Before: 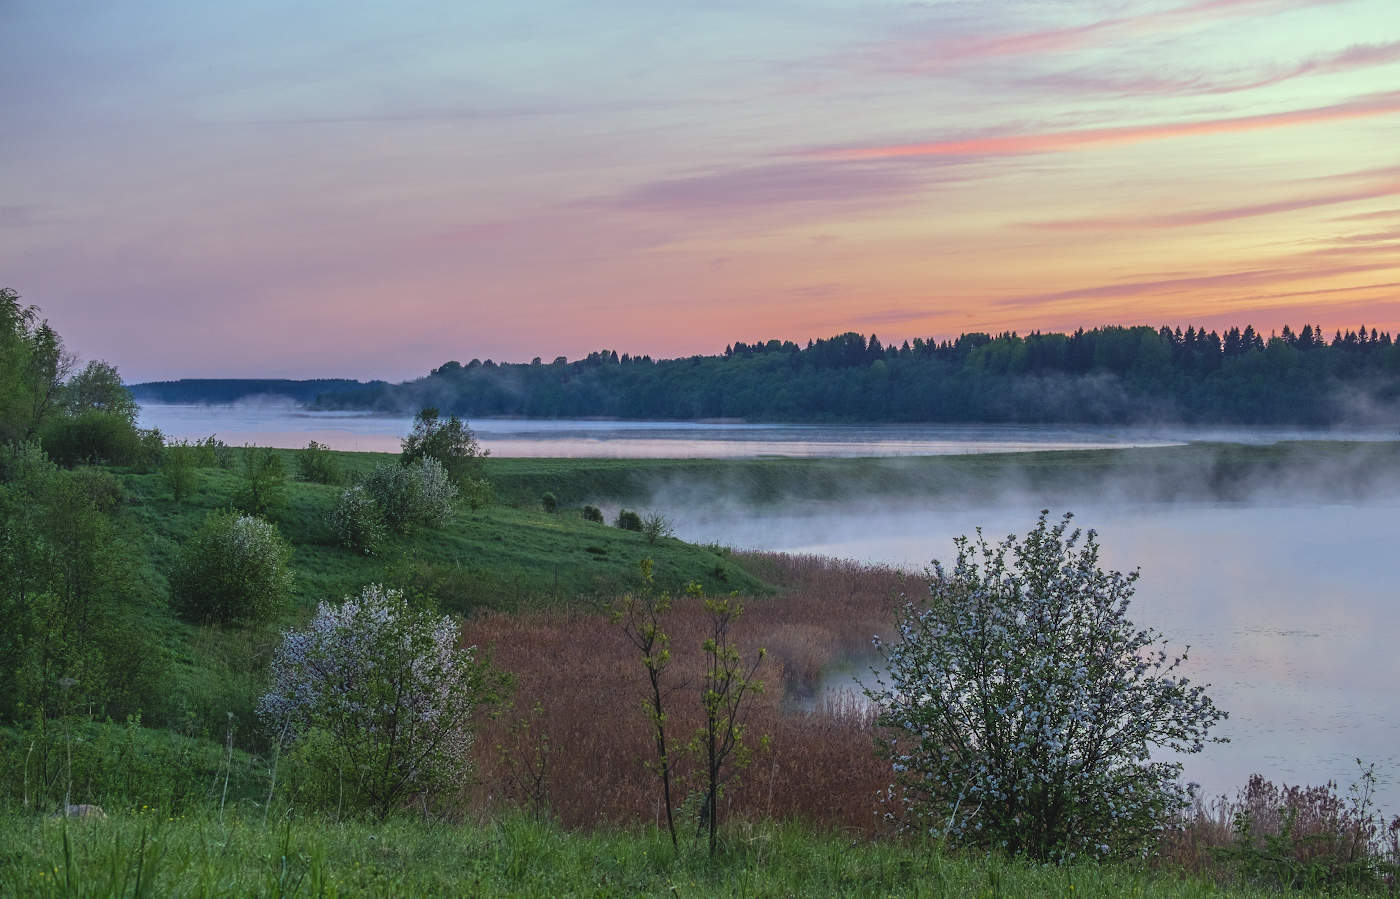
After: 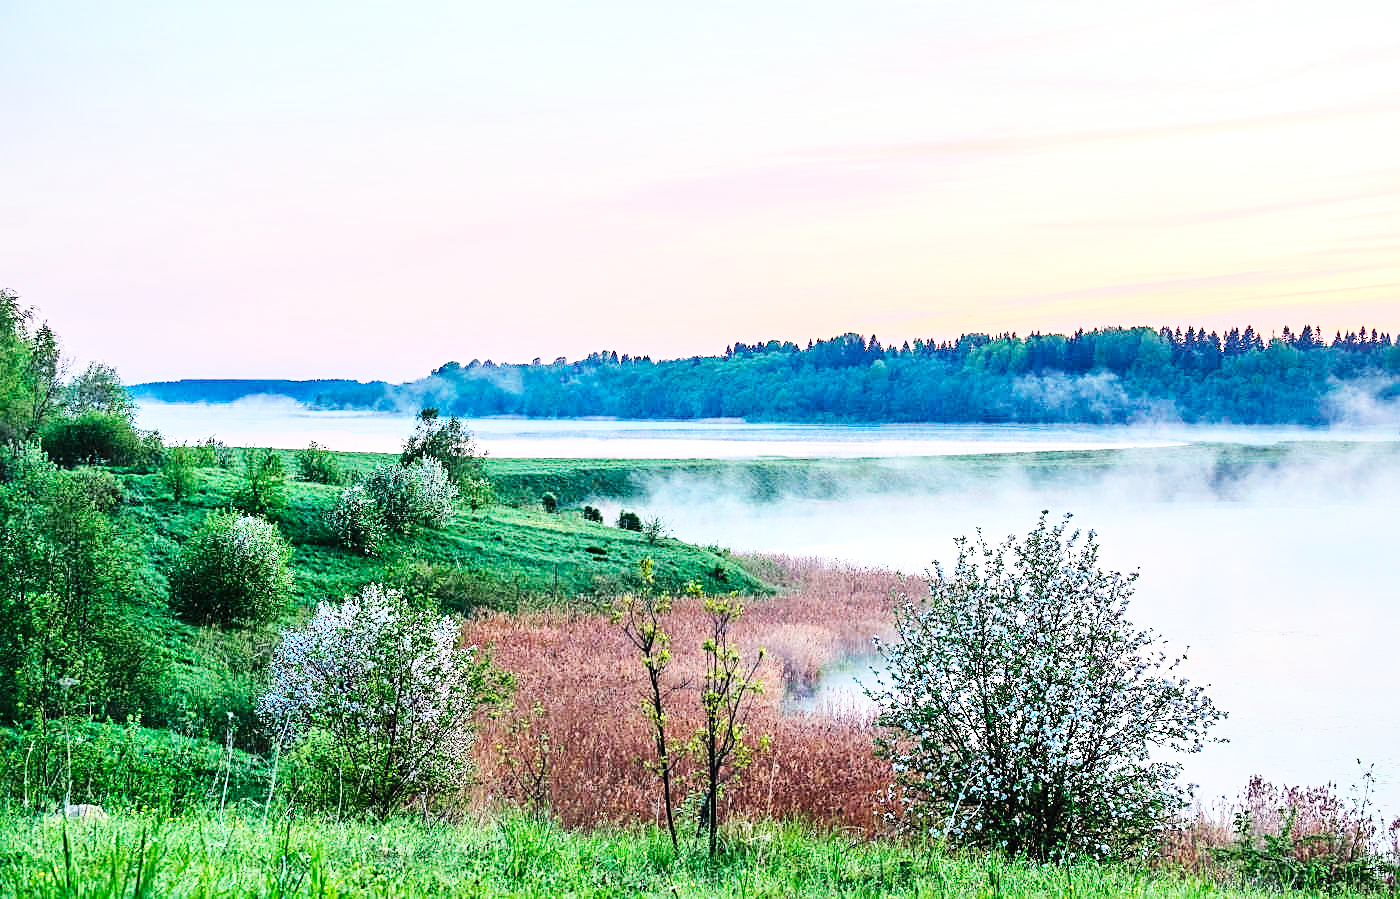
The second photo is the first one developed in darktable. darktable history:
tone equalizer: -7 EV 0.145 EV, -6 EV 0.622 EV, -5 EV 1.16 EV, -4 EV 1.29 EV, -3 EV 1.13 EV, -2 EV 0.6 EV, -1 EV 0.163 EV, edges refinement/feathering 500, mask exposure compensation -1.57 EV, preserve details no
local contrast: mode bilateral grid, contrast 20, coarseness 50, detail 120%, midtone range 0.2
sharpen: radius 2.498, amount 0.332
base curve: curves: ch0 [(0, 0.003) (0.001, 0.002) (0.006, 0.004) (0.02, 0.022) (0.048, 0.086) (0.094, 0.234) (0.162, 0.431) (0.258, 0.629) (0.385, 0.8) (0.548, 0.918) (0.751, 0.988) (1, 1)], preserve colors none
